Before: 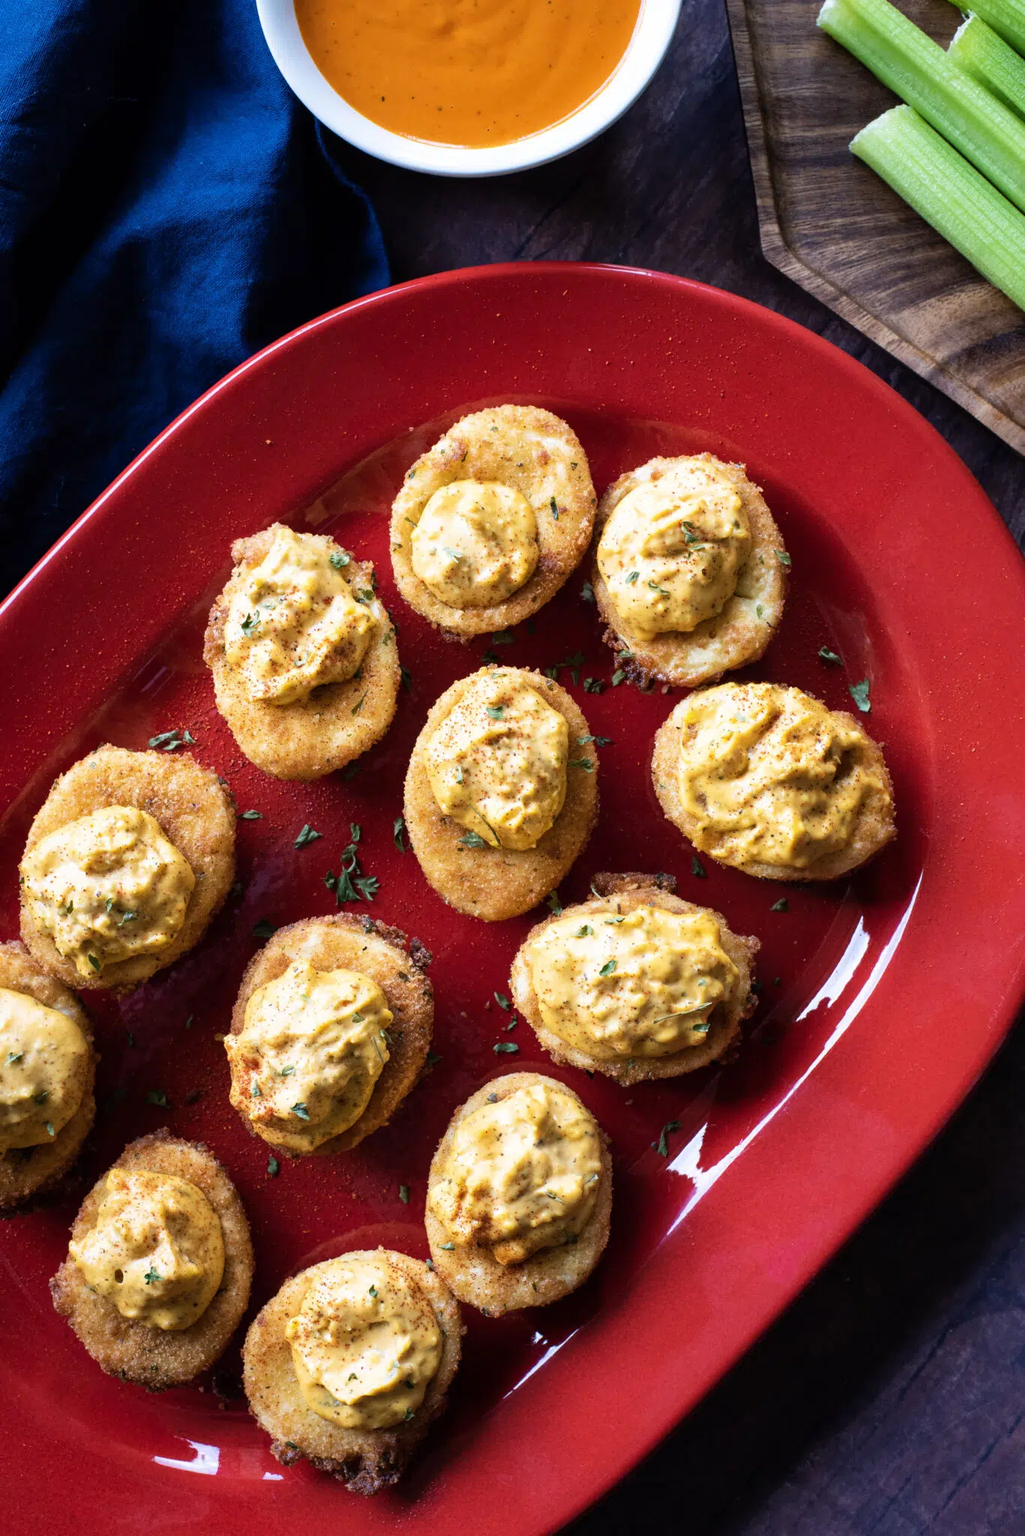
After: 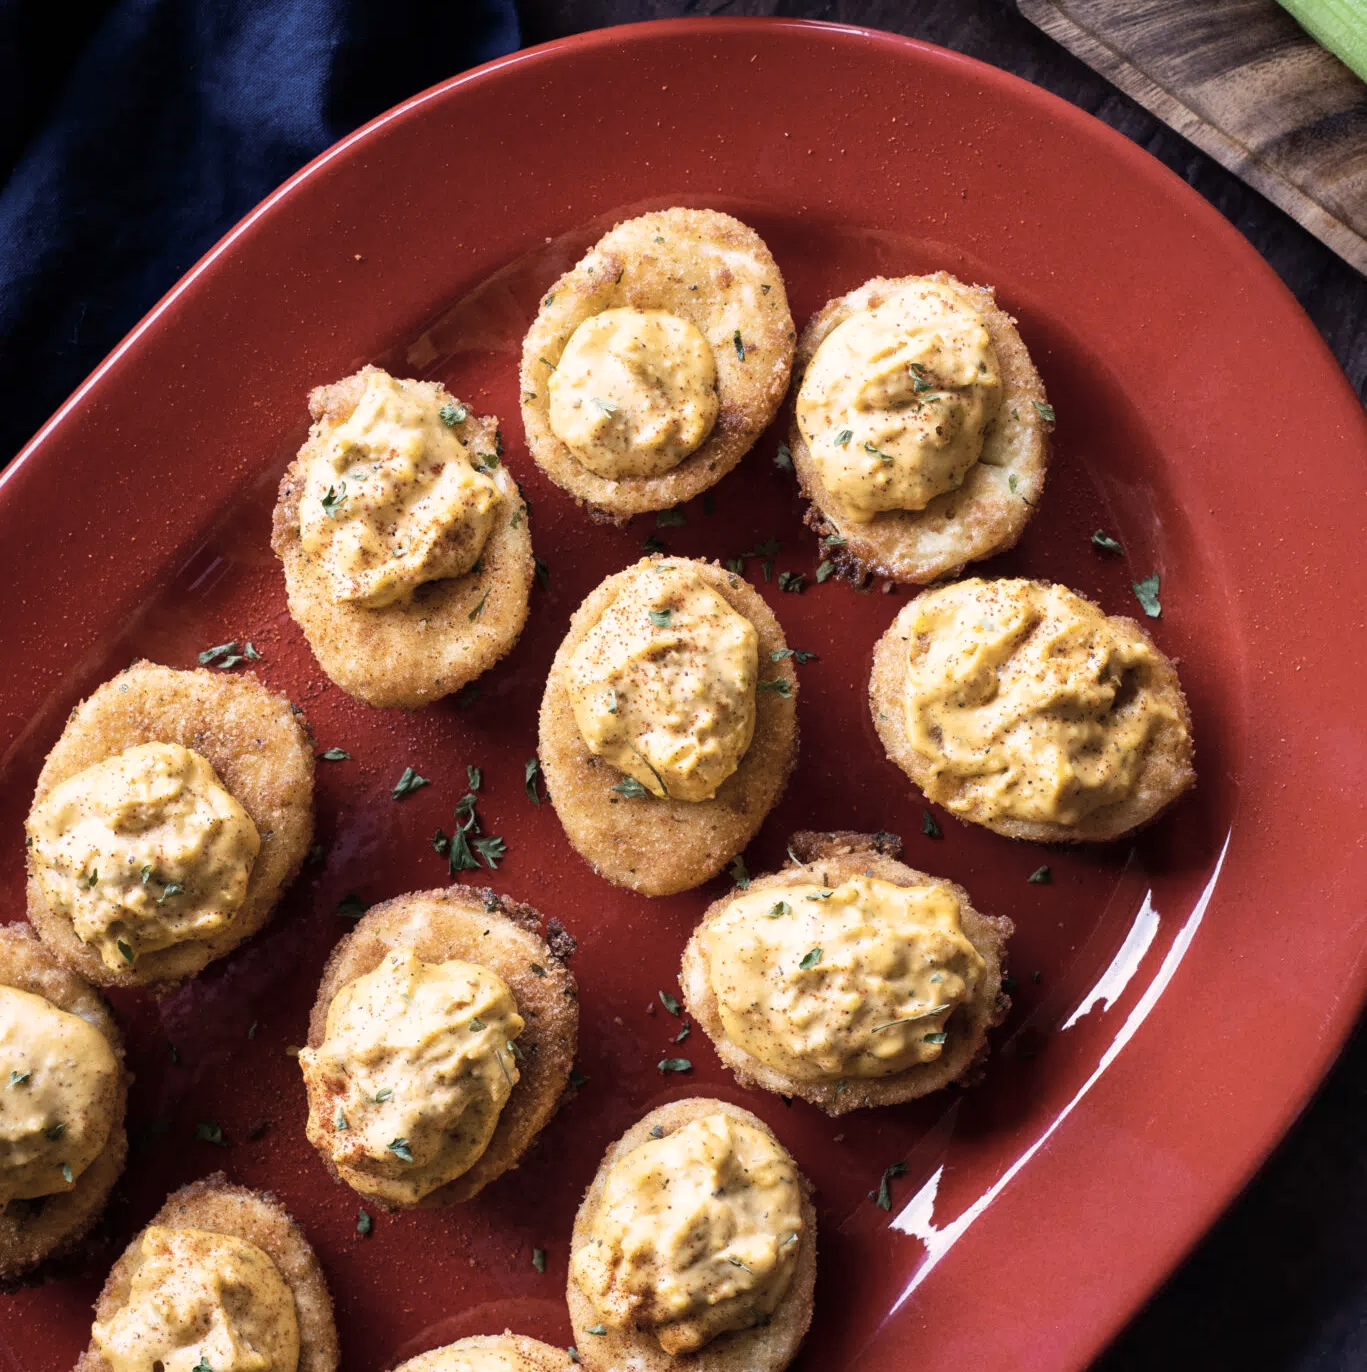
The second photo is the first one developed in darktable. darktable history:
crop: top 16.219%, bottom 16.786%
color correction: highlights a* 5.49, highlights b* 5.26, saturation 0.635
